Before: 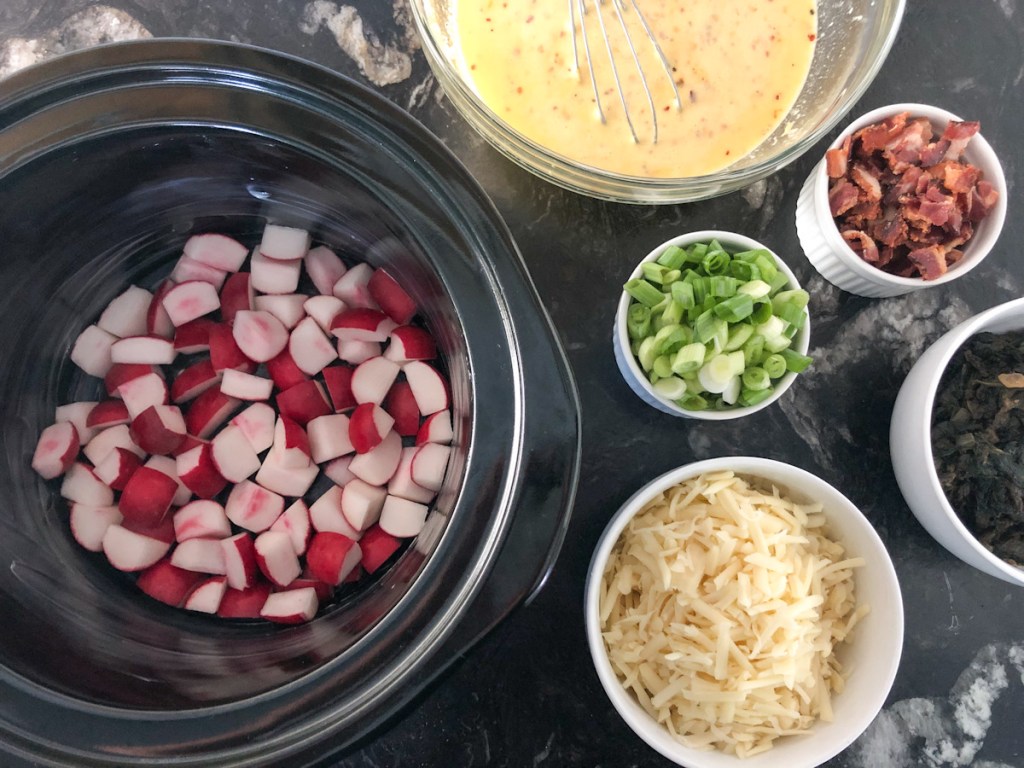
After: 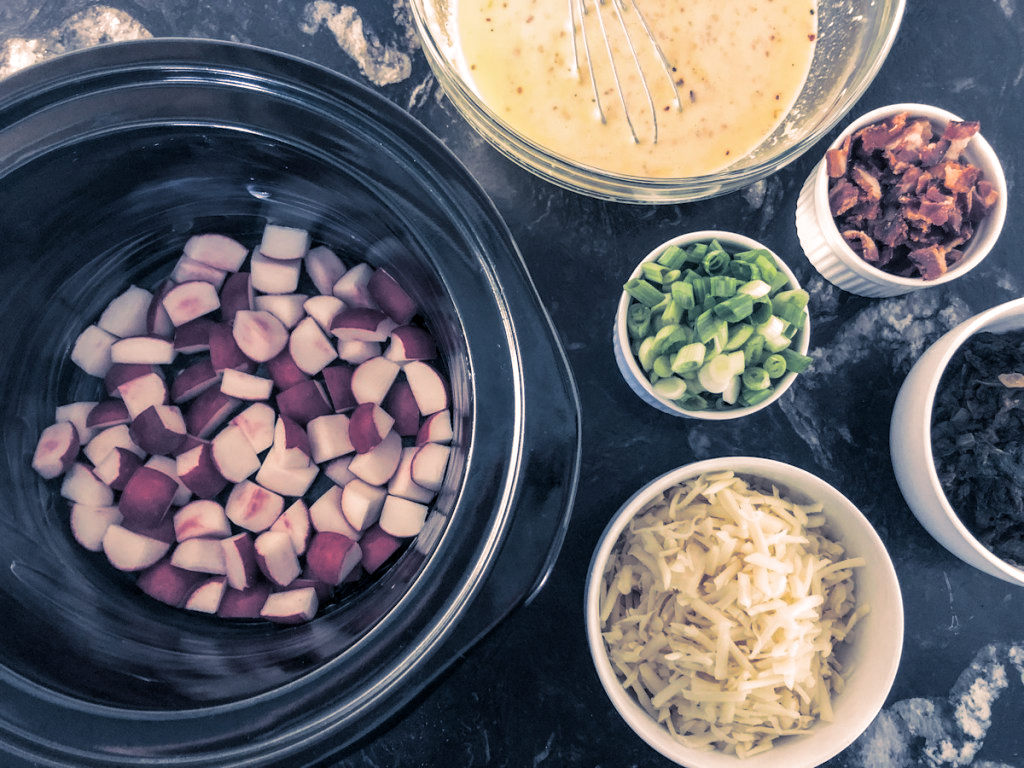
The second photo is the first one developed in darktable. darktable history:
local contrast: detail 130%
split-toning: shadows › hue 226.8°, shadows › saturation 0.56, highlights › hue 28.8°, balance -40, compress 0%
